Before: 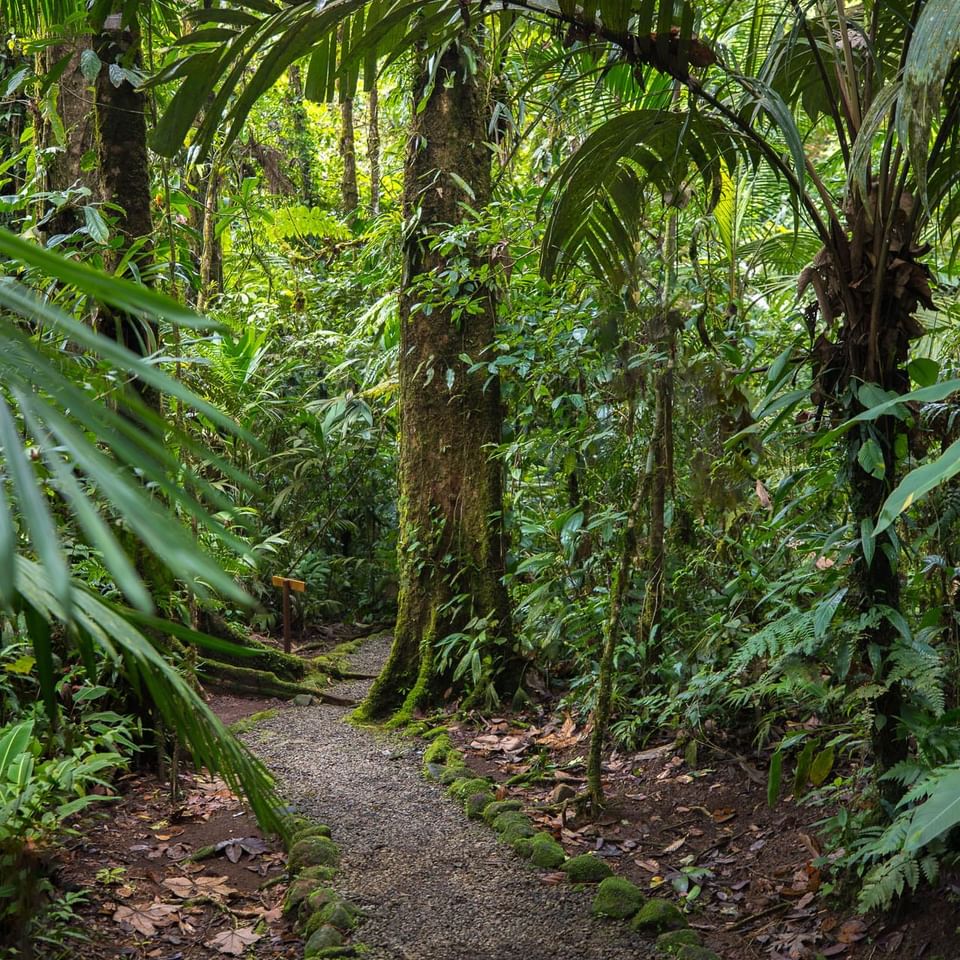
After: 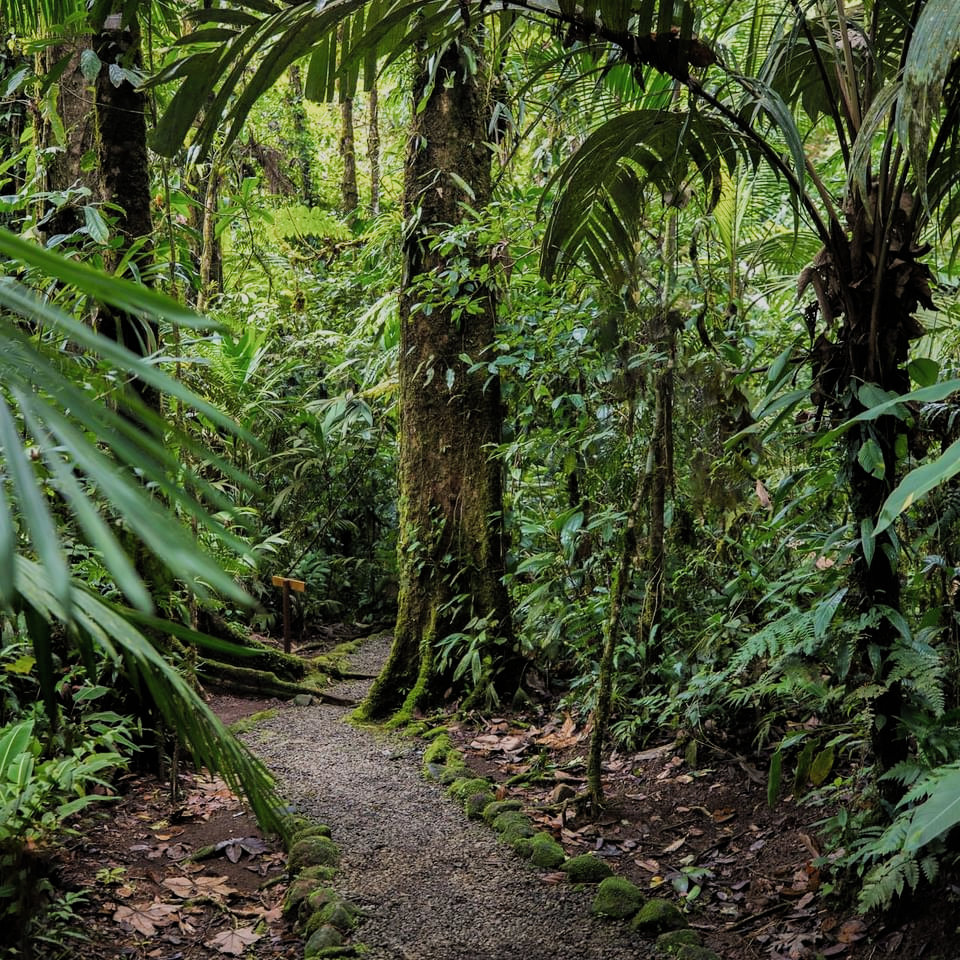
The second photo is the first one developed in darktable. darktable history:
filmic rgb: black relative exposure -7.65 EV, white relative exposure 4.56 EV, hardness 3.61, contrast 1.06, add noise in highlights 0.001, color science v3 (2019), use custom middle-gray values true, contrast in highlights soft
